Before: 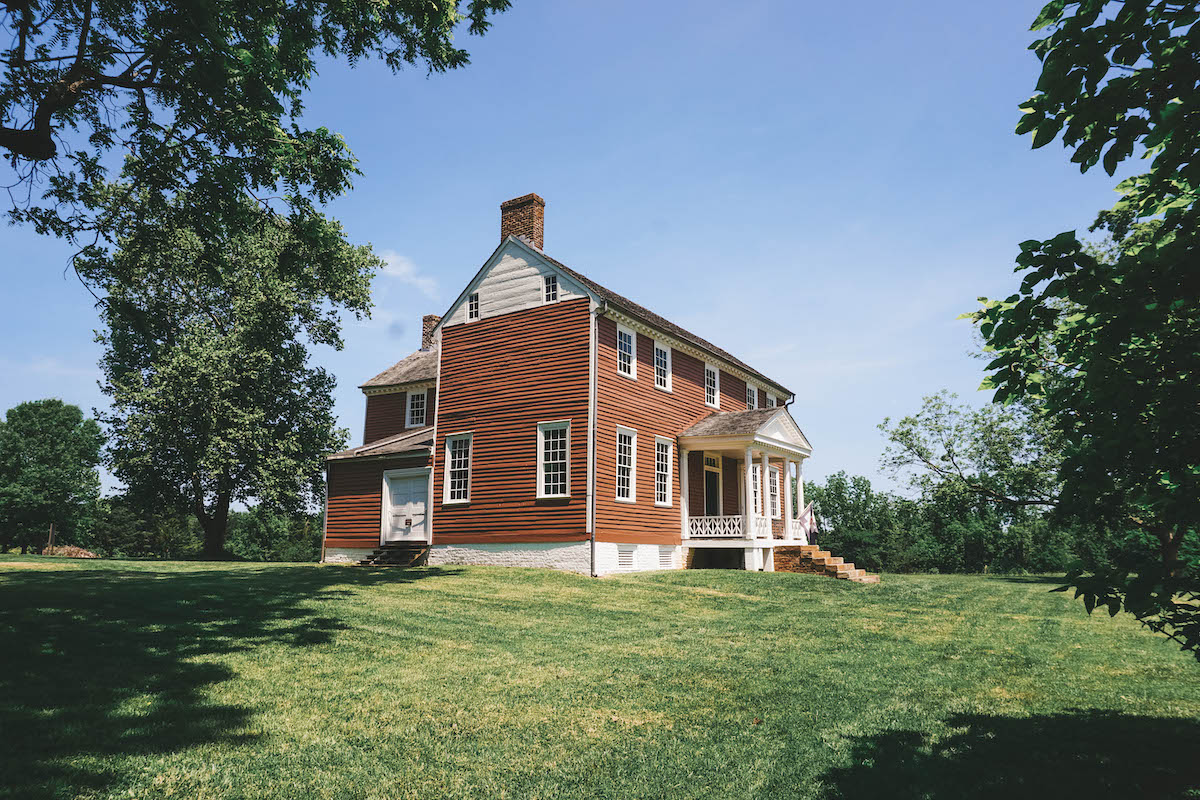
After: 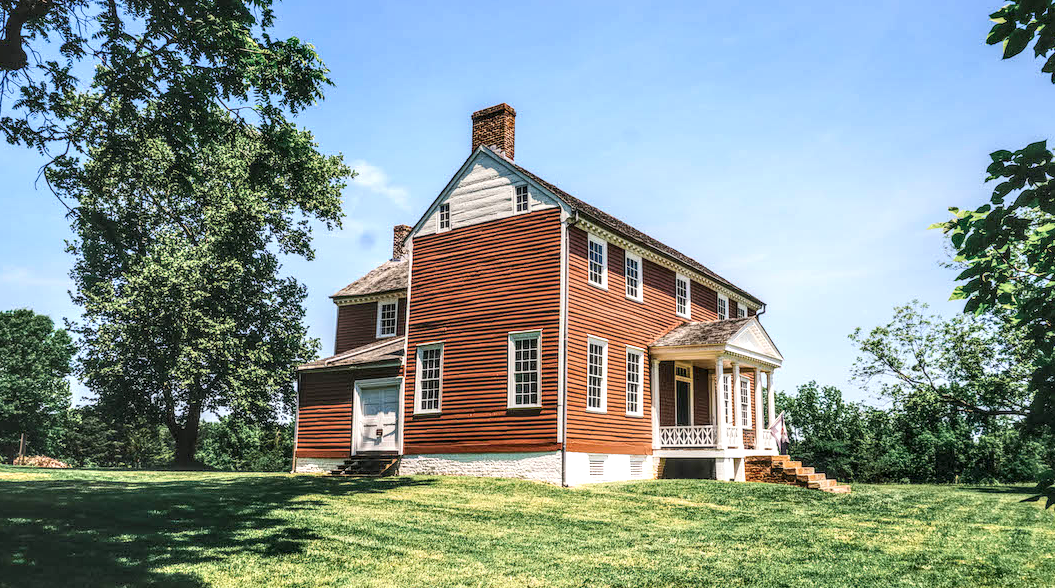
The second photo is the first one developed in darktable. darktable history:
contrast brightness saturation: contrast 0.2, brightness 0.16, saturation 0.22
local contrast: highlights 0%, shadows 0%, detail 182%
crop and rotate: left 2.425%, top 11.305%, right 9.6%, bottom 15.08%
